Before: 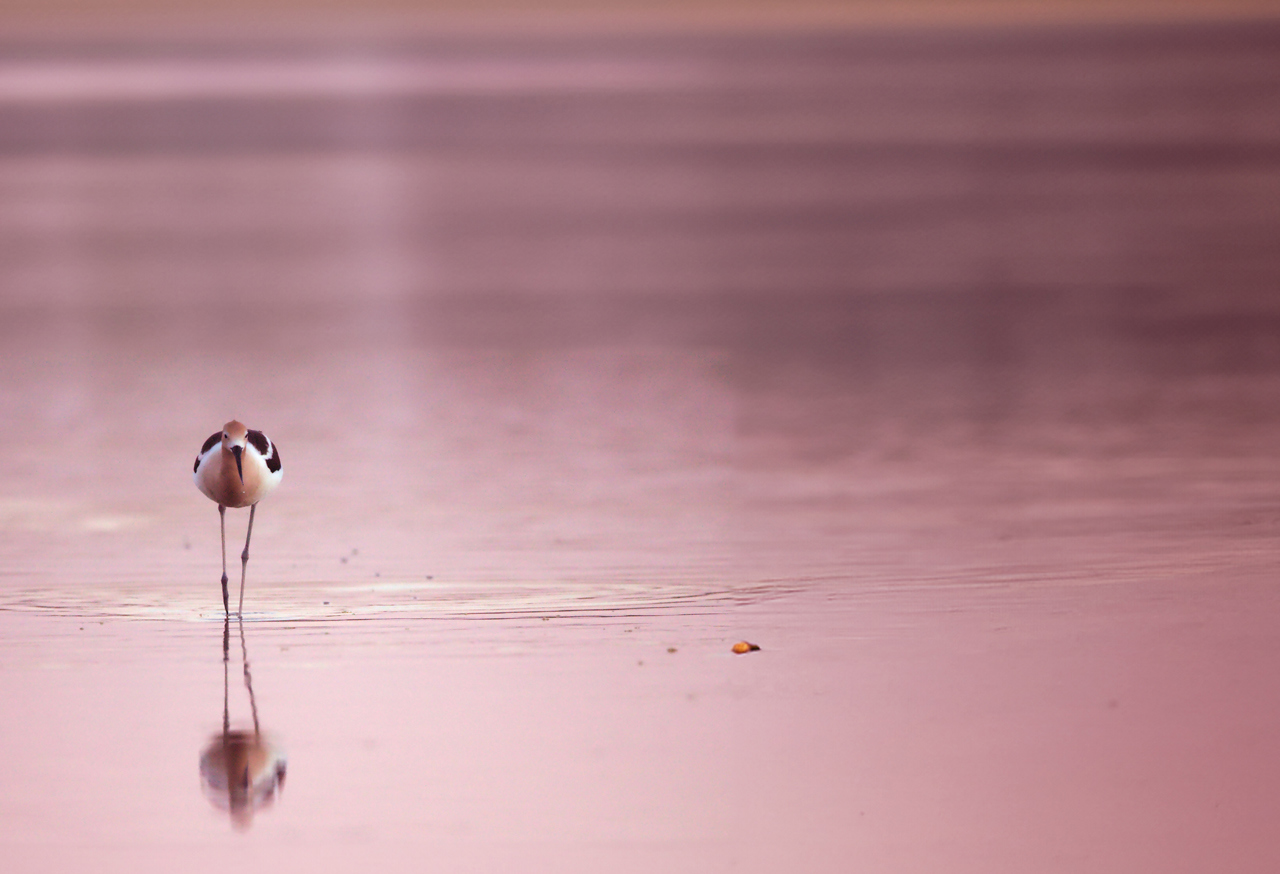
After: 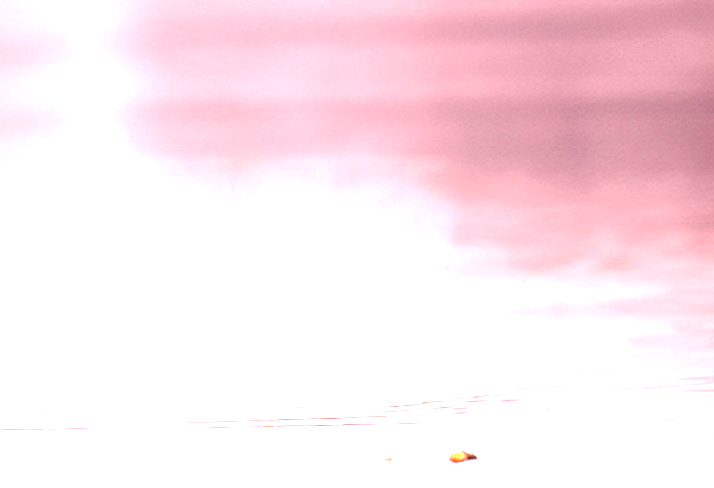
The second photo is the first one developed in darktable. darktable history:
exposure: black level correction 0, exposure 2 EV, compensate highlight preservation false
local contrast: on, module defaults
crop and rotate: left 22.13%, top 22.054%, right 22.026%, bottom 22.102%
